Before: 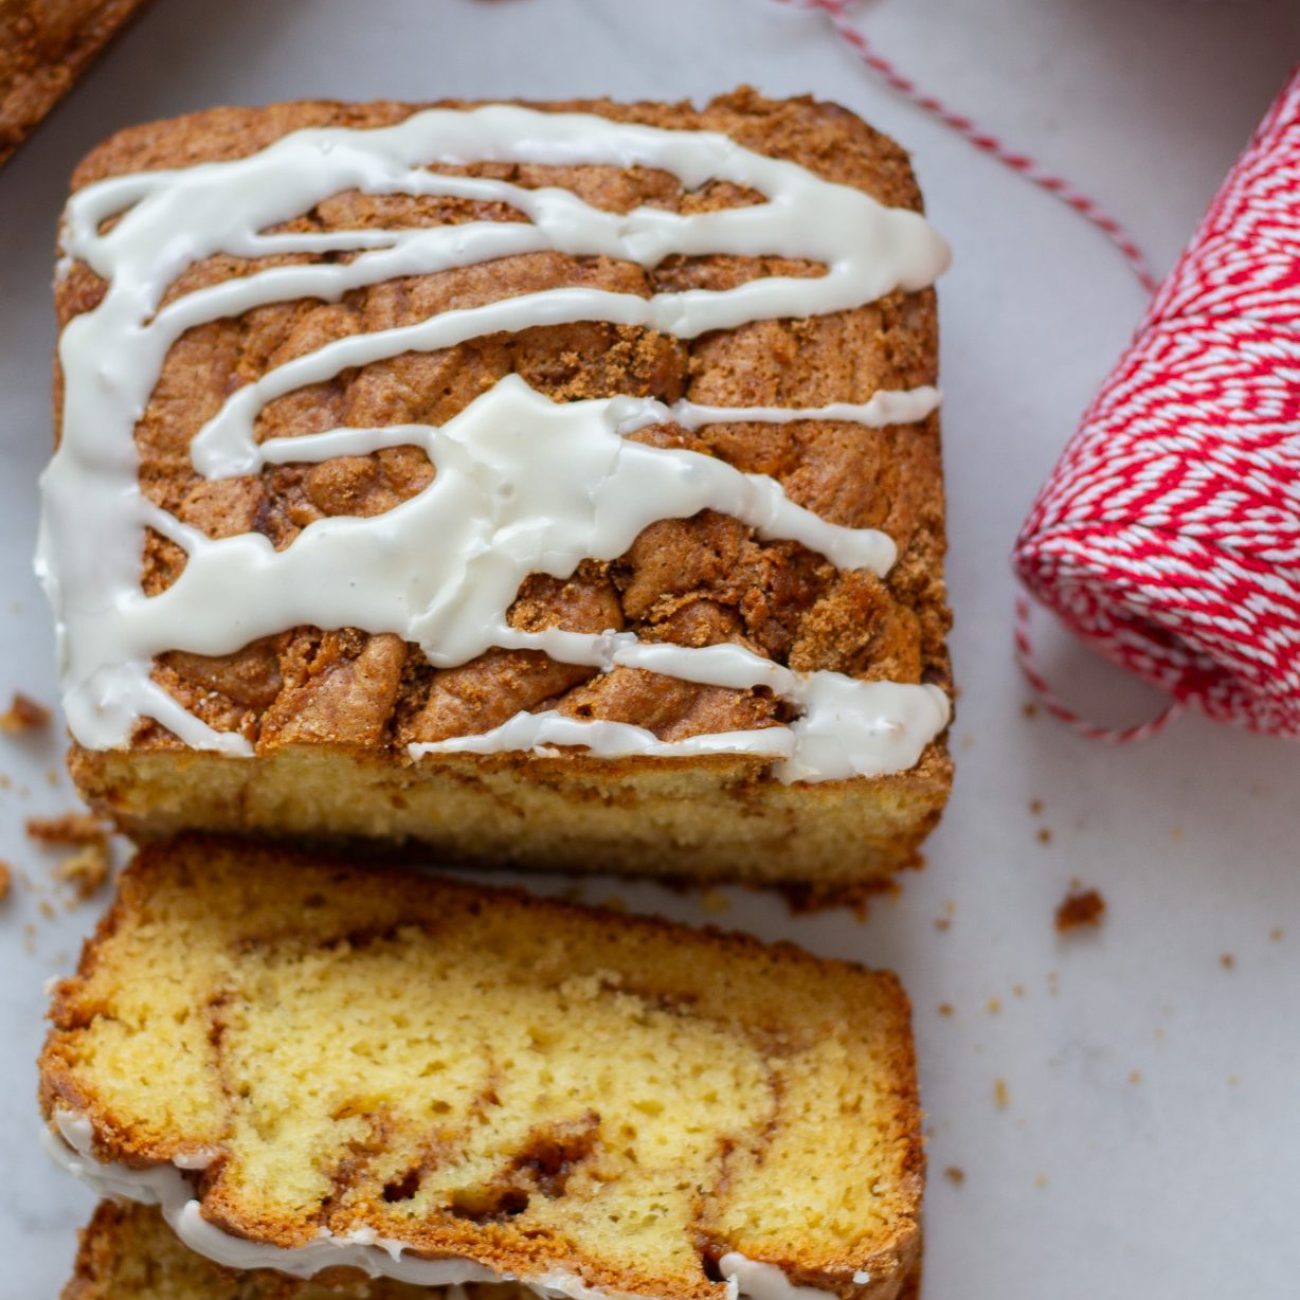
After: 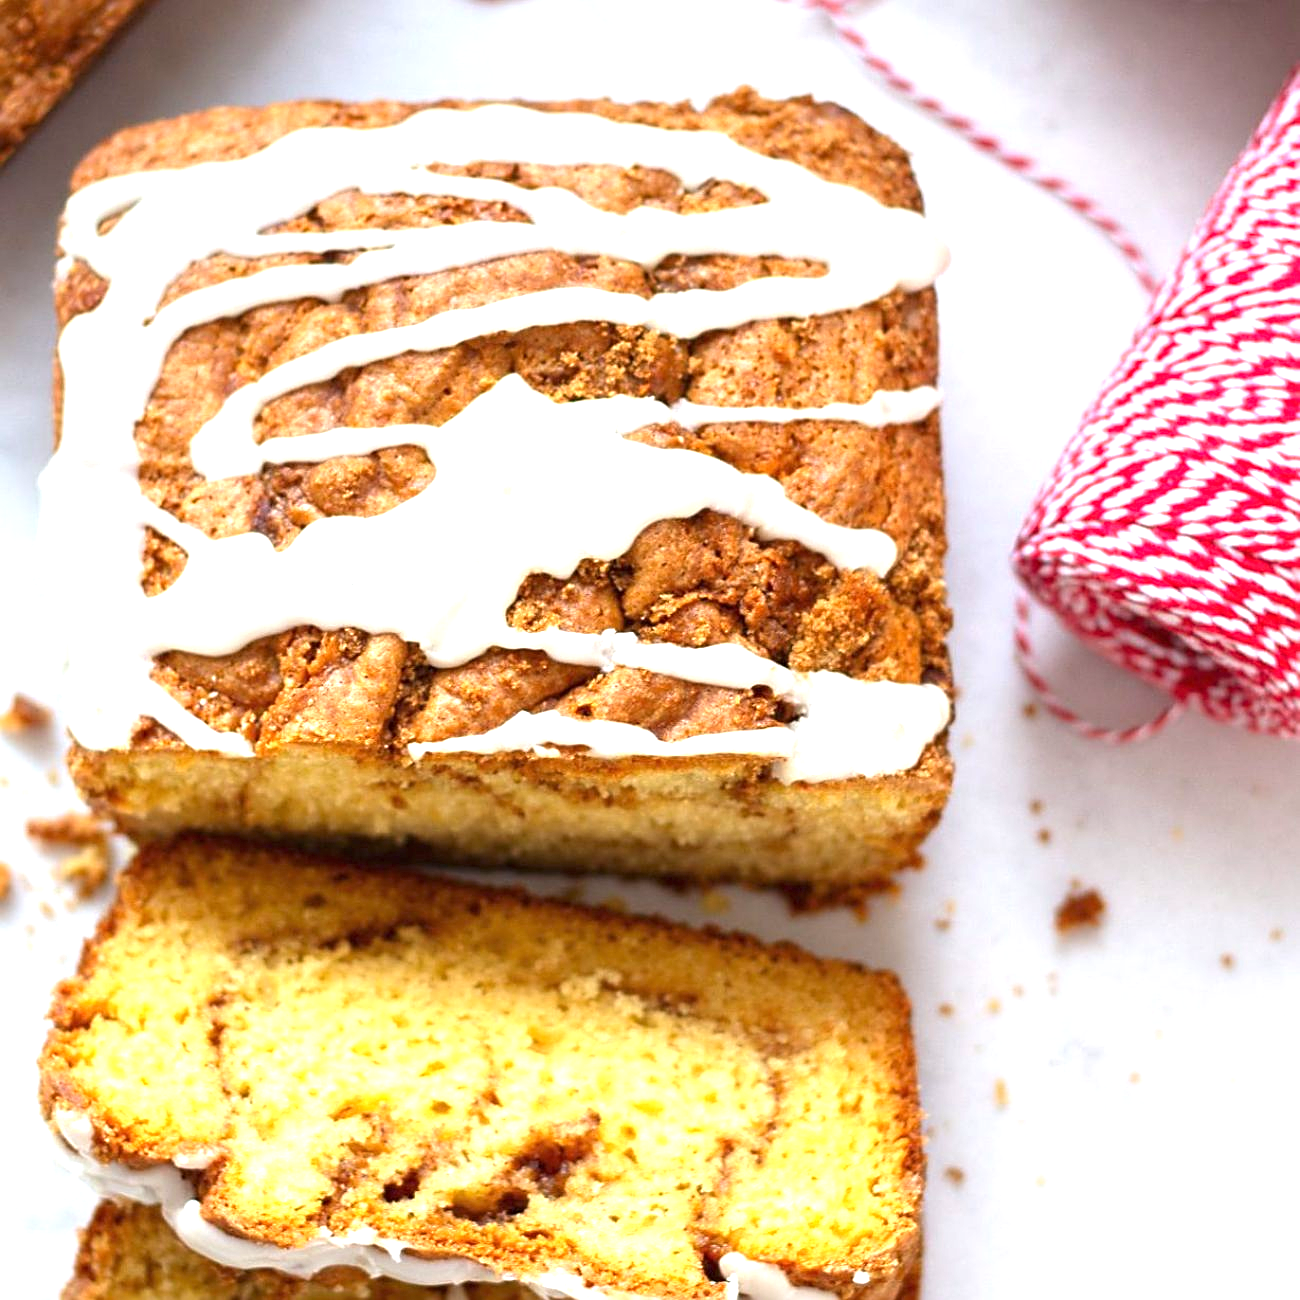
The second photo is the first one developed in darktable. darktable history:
exposure: black level correction 0, exposure 1.379 EV, compensate exposure bias true, compensate highlight preservation false
sharpen: on, module defaults
